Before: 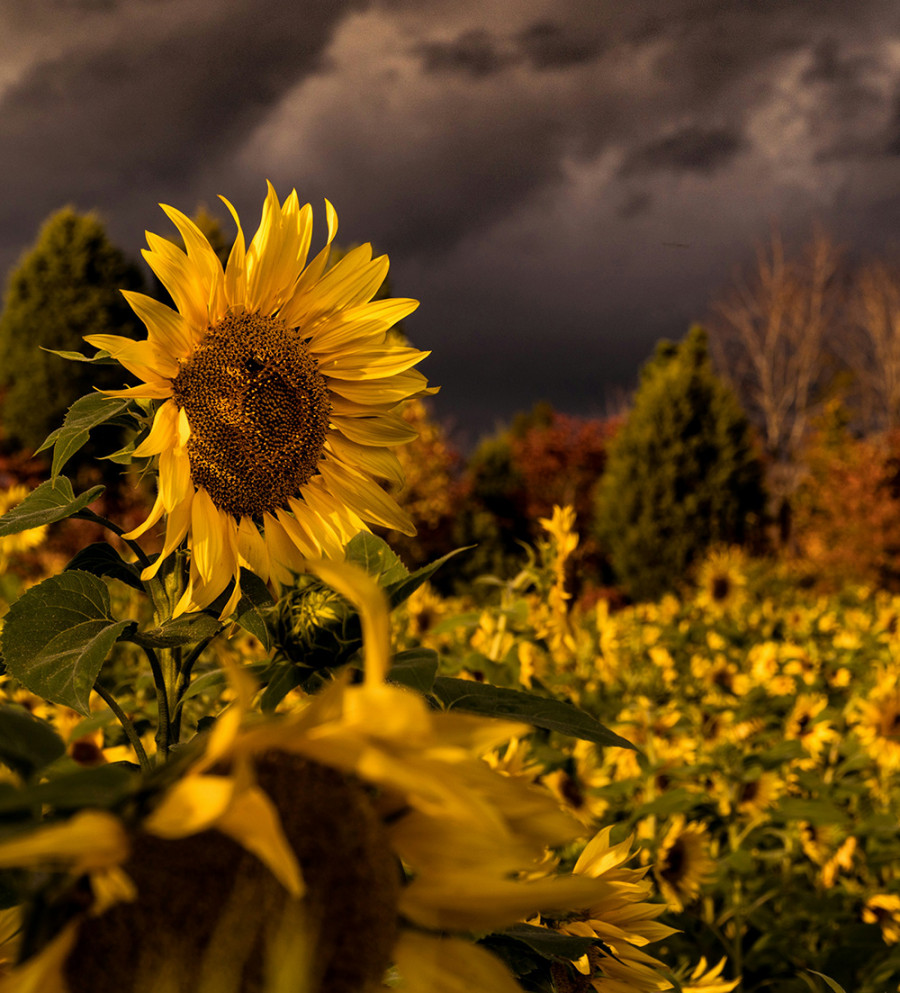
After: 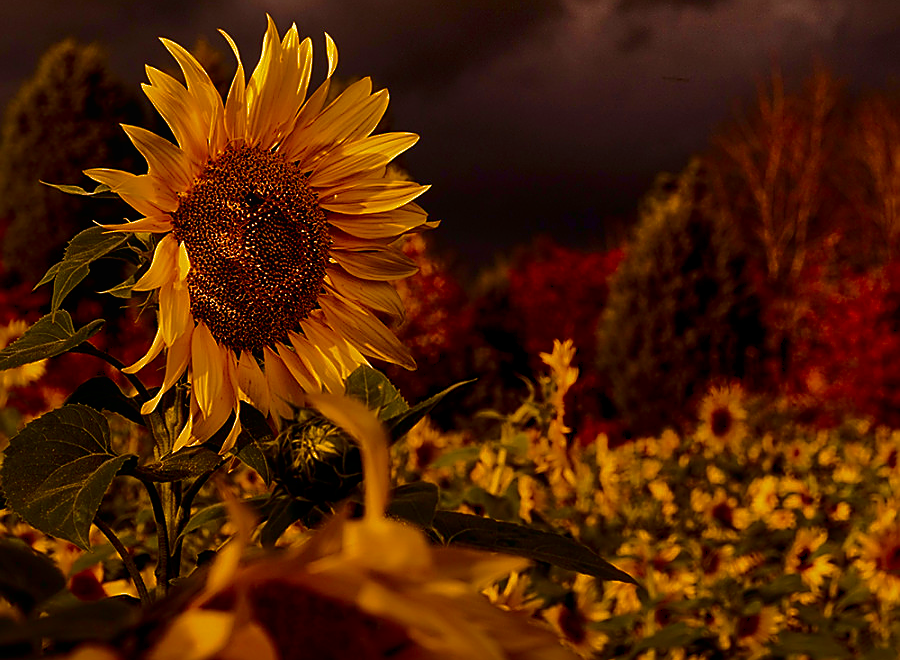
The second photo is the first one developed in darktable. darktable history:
crop: top 16.727%, bottom 16.727%
bloom: size 15%, threshold 97%, strength 7%
sharpen: radius 1.4, amount 1.25, threshold 0.7
color correction: highlights a* 14.52, highlights b* 4.84
shadows and highlights: on, module defaults
contrast brightness saturation: brightness -0.52
